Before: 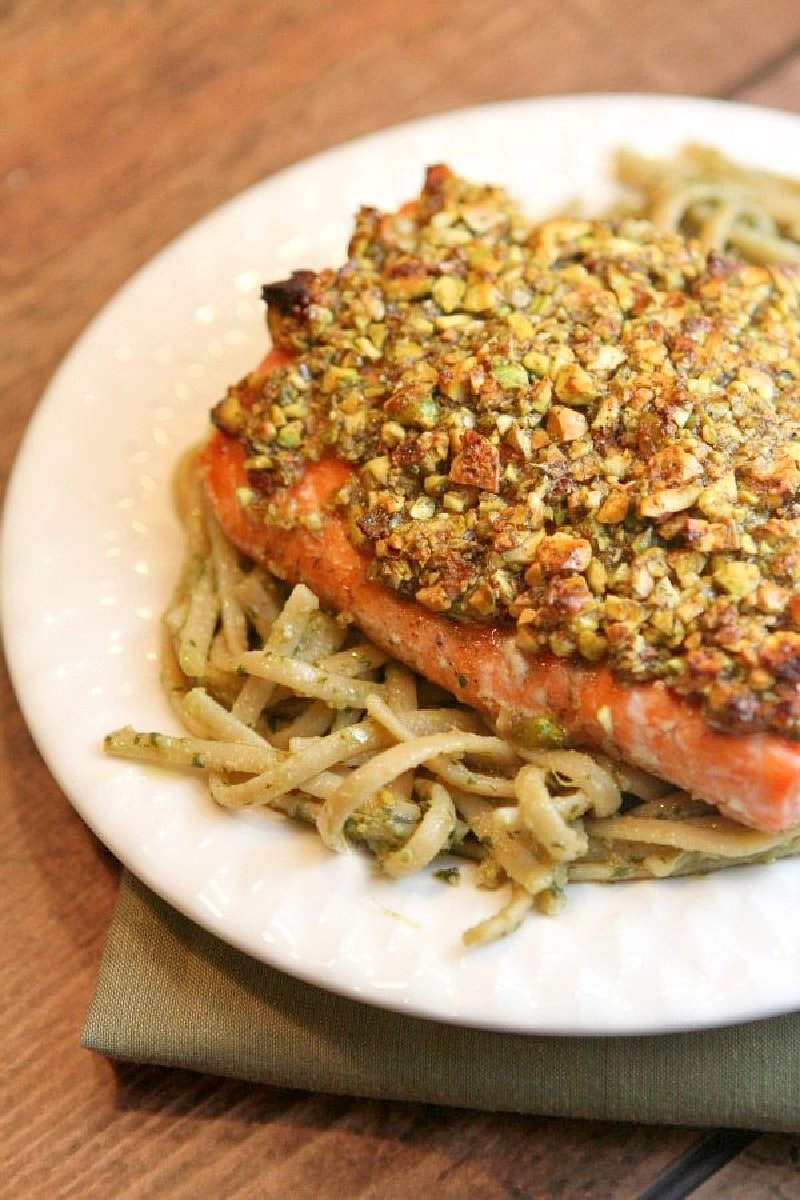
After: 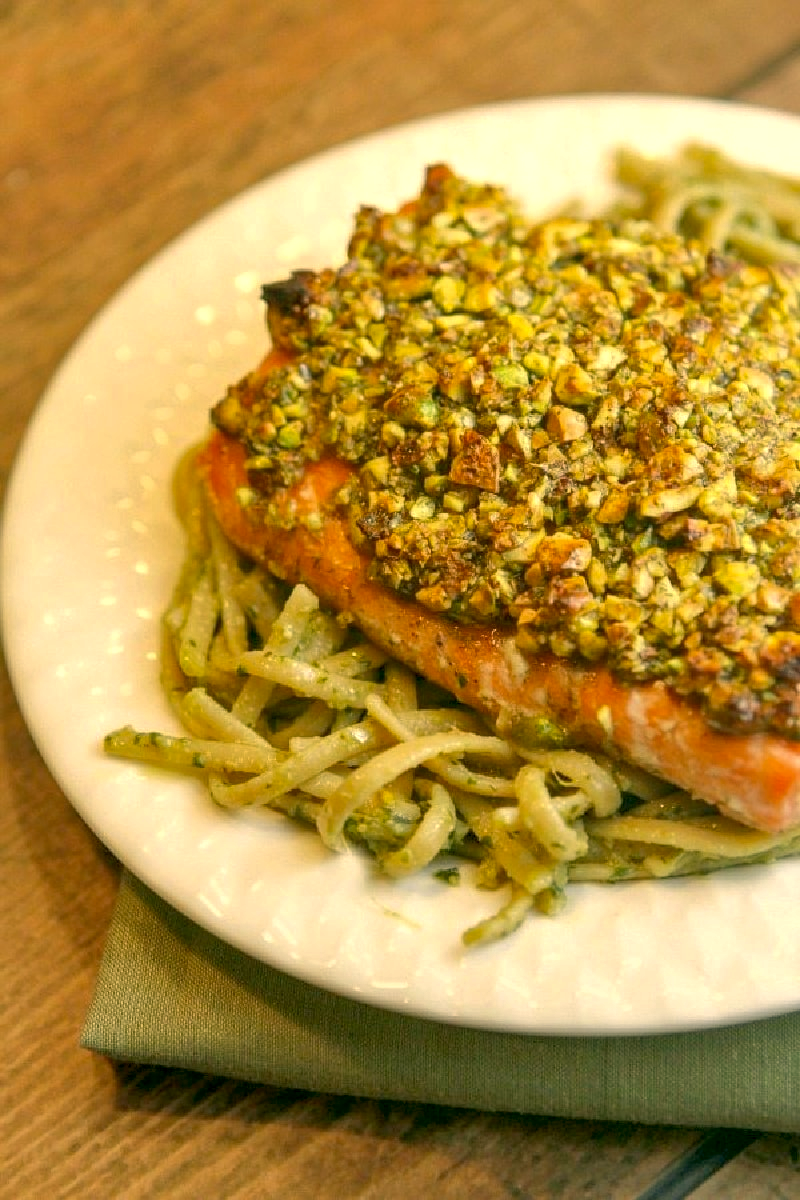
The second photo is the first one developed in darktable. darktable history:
local contrast: on, module defaults
shadows and highlights: on, module defaults
color correction: highlights a* 5.02, highlights b* 24.39, shadows a* -15.62, shadows b* 3.93
tone equalizer: on, module defaults
